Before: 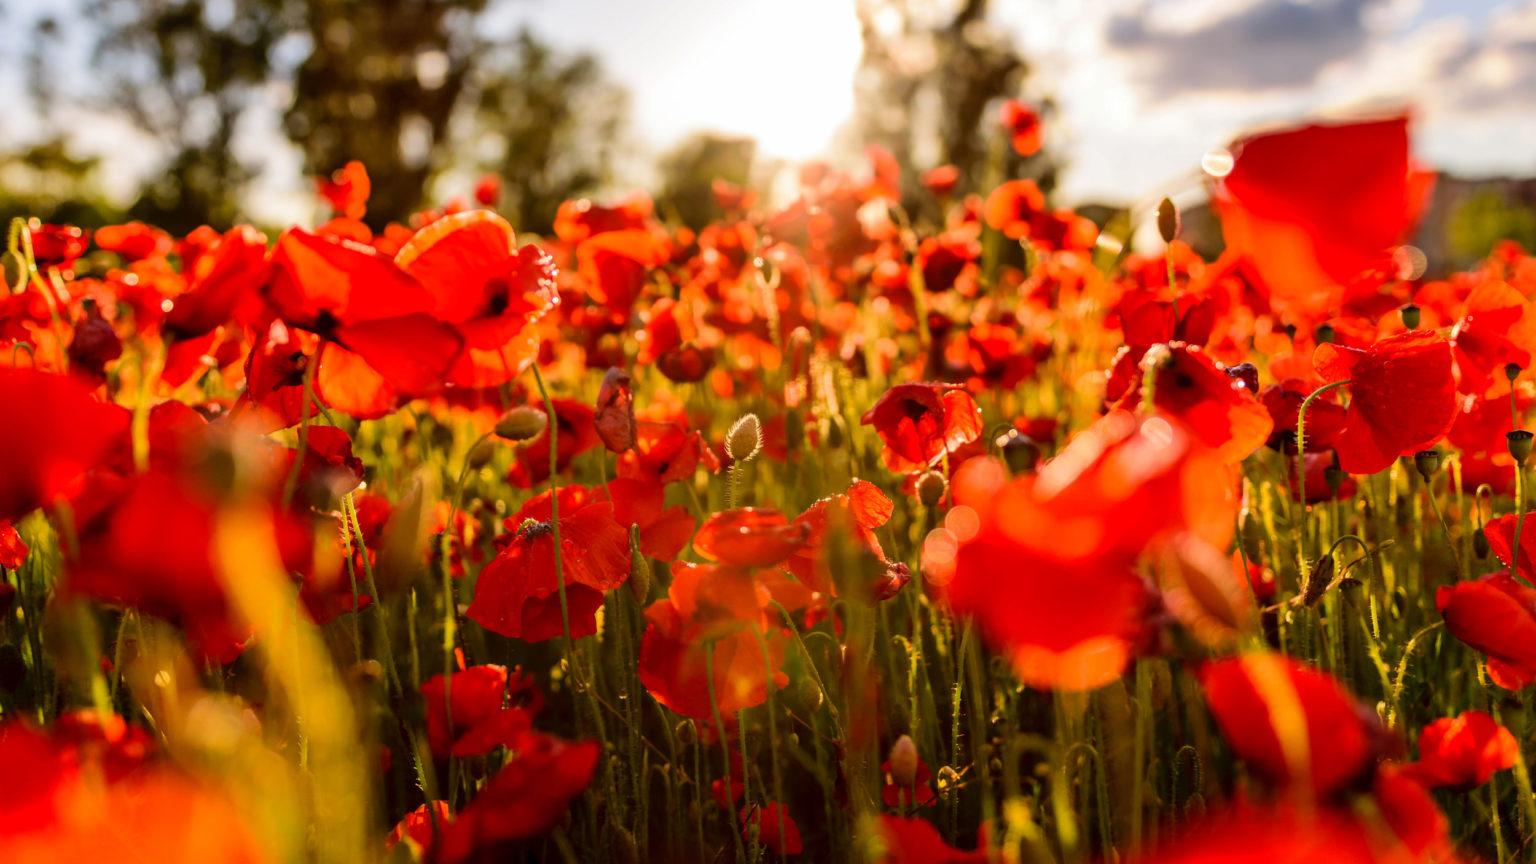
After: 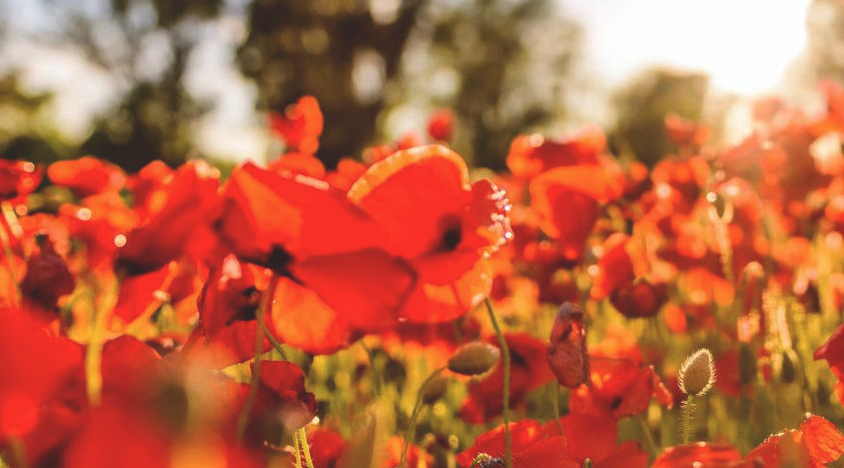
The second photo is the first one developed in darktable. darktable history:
crop and rotate: left 3.065%, top 7.601%, right 41.93%, bottom 38.134%
exposure: black level correction -0.015, compensate highlight preservation false
contrast brightness saturation: saturation -0.053
